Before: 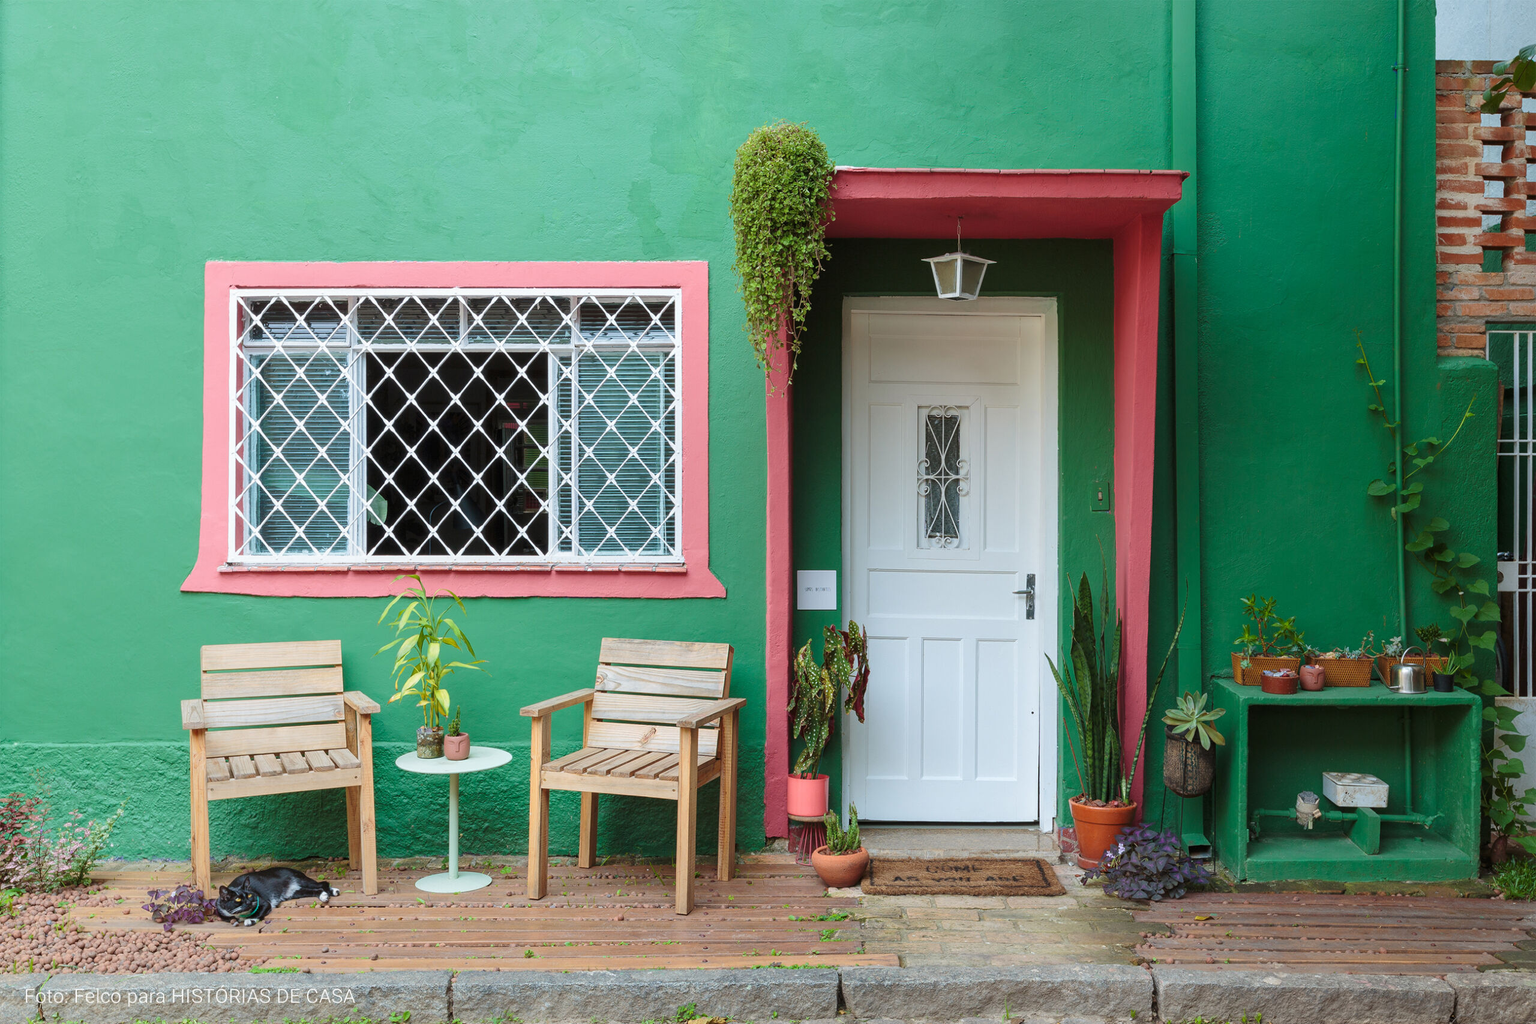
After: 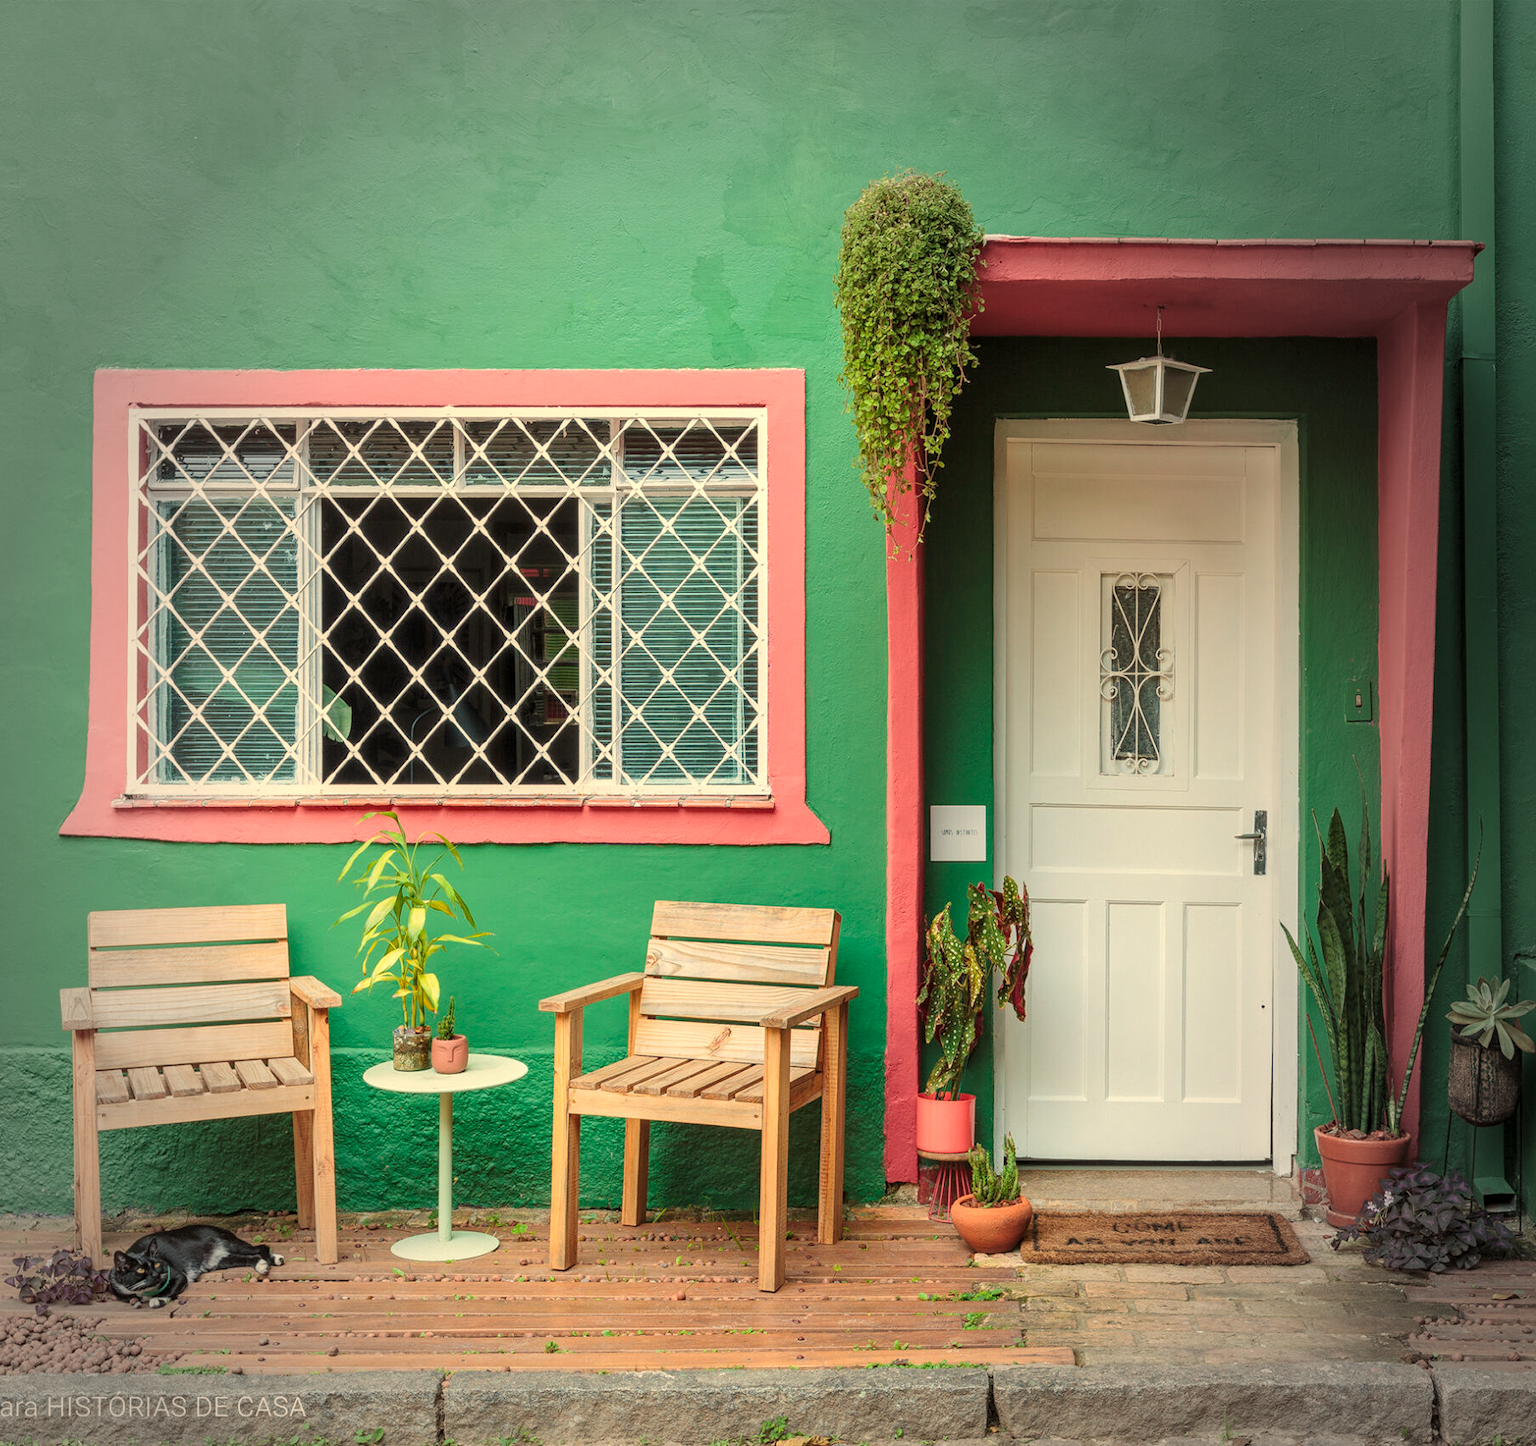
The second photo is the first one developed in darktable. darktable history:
crop and rotate: left 9.061%, right 20.142%
contrast brightness saturation: contrast 0.03, brightness 0.06, saturation 0.13
white balance: red 1.123, blue 0.83
vignetting: fall-off start 64.63%, center (-0.034, 0.148), width/height ratio 0.881
local contrast: on, module defaults
